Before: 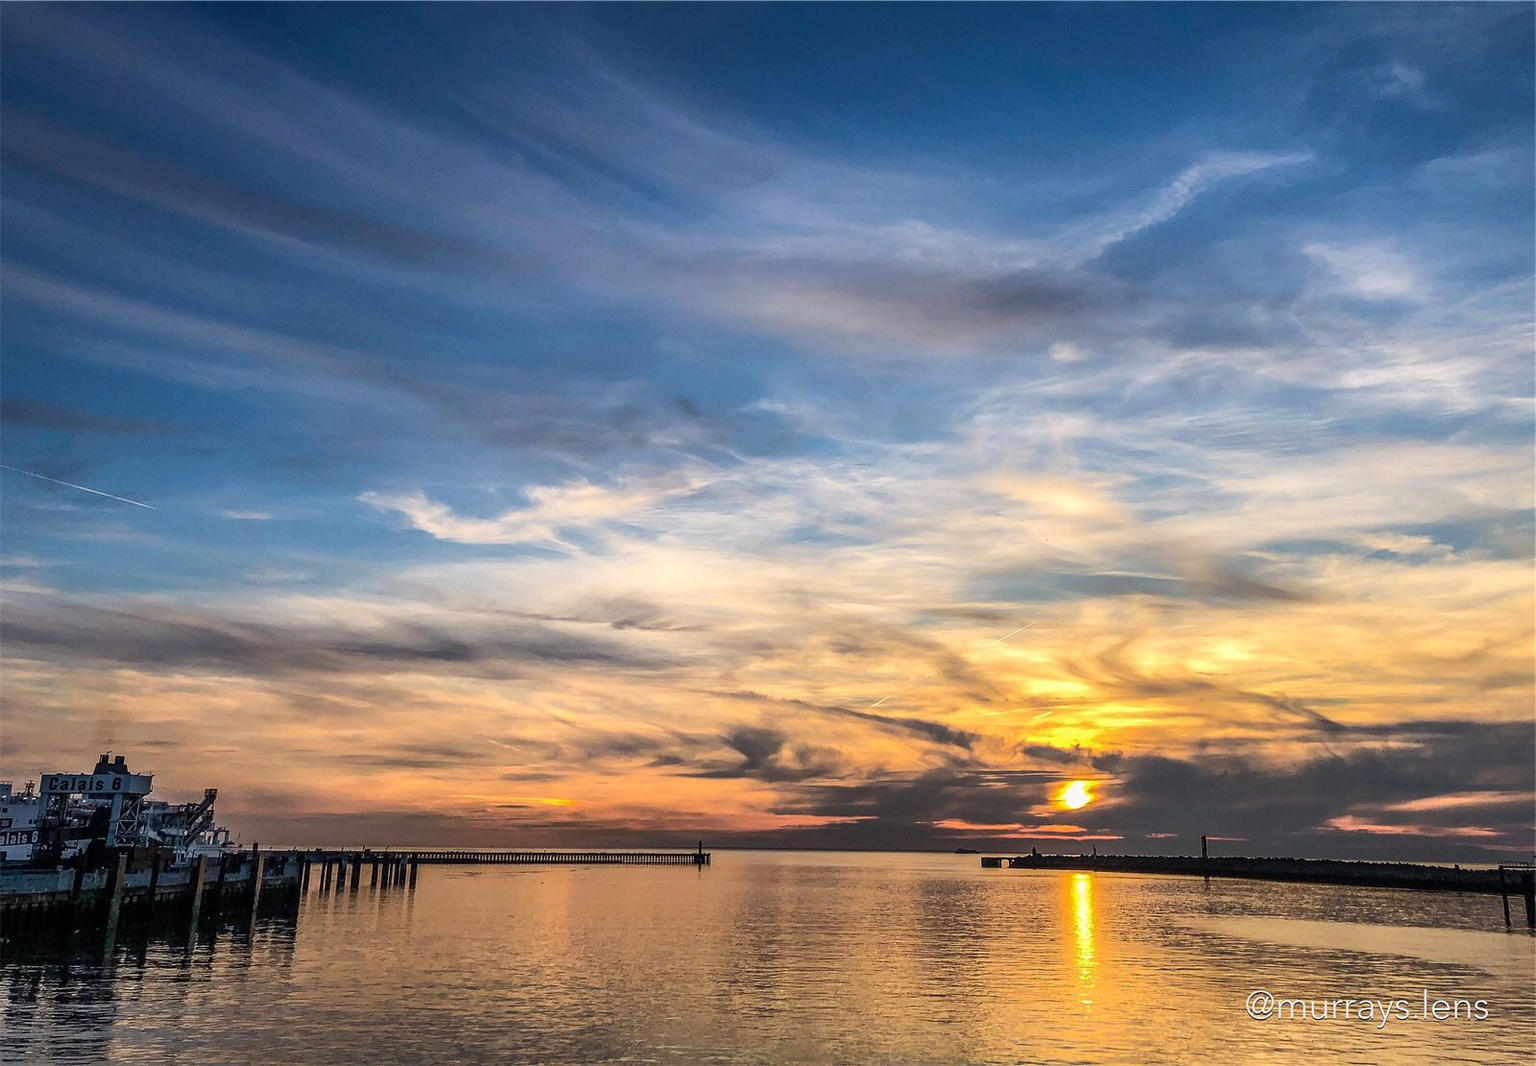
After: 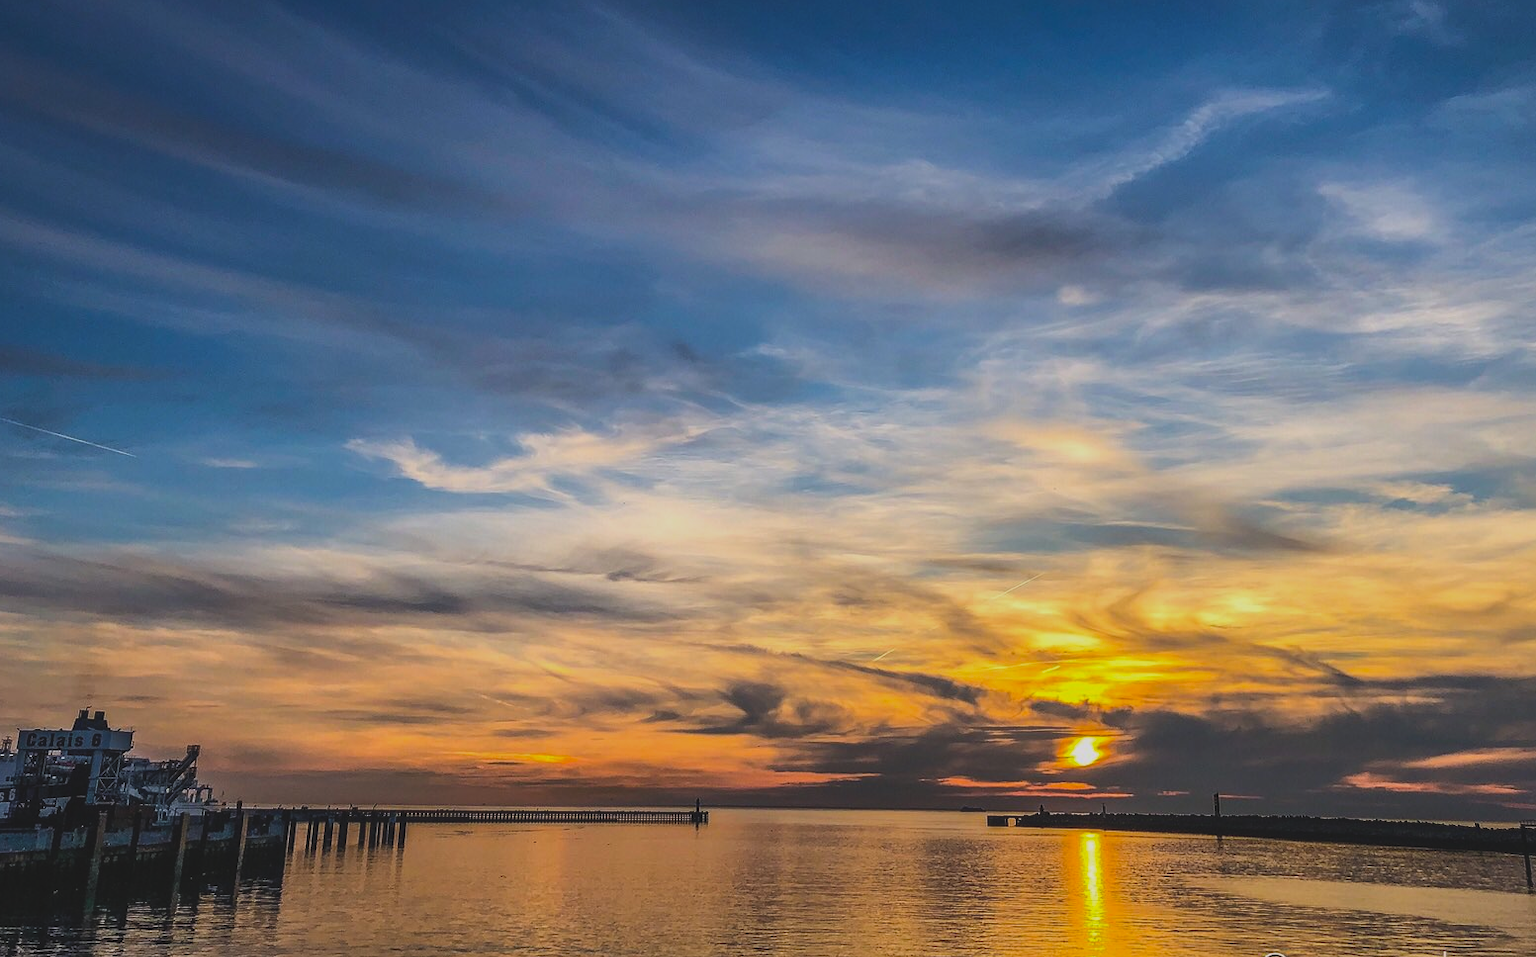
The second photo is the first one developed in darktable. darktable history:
color balance: output saturation 120%
white balance: emerald 1
crop: left 1.507%, top 6.147%, right 1.379%, bottom 6.637%
exposure: black level correction -0.015, exposure -0.5 EV, compensate highlight preservation false
